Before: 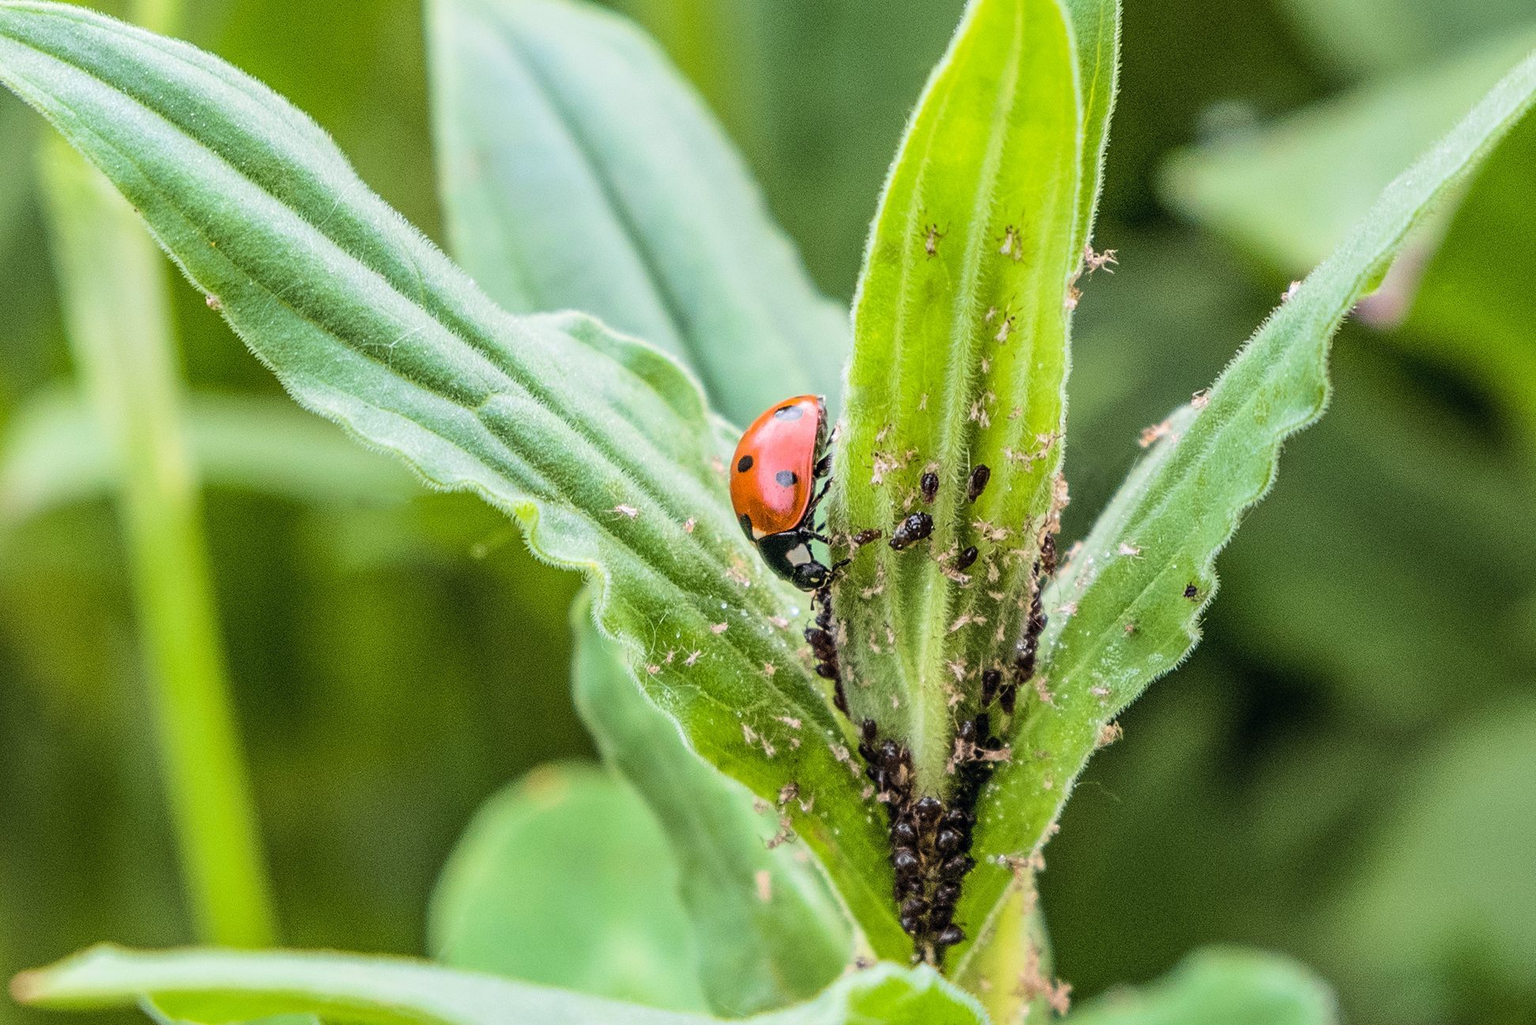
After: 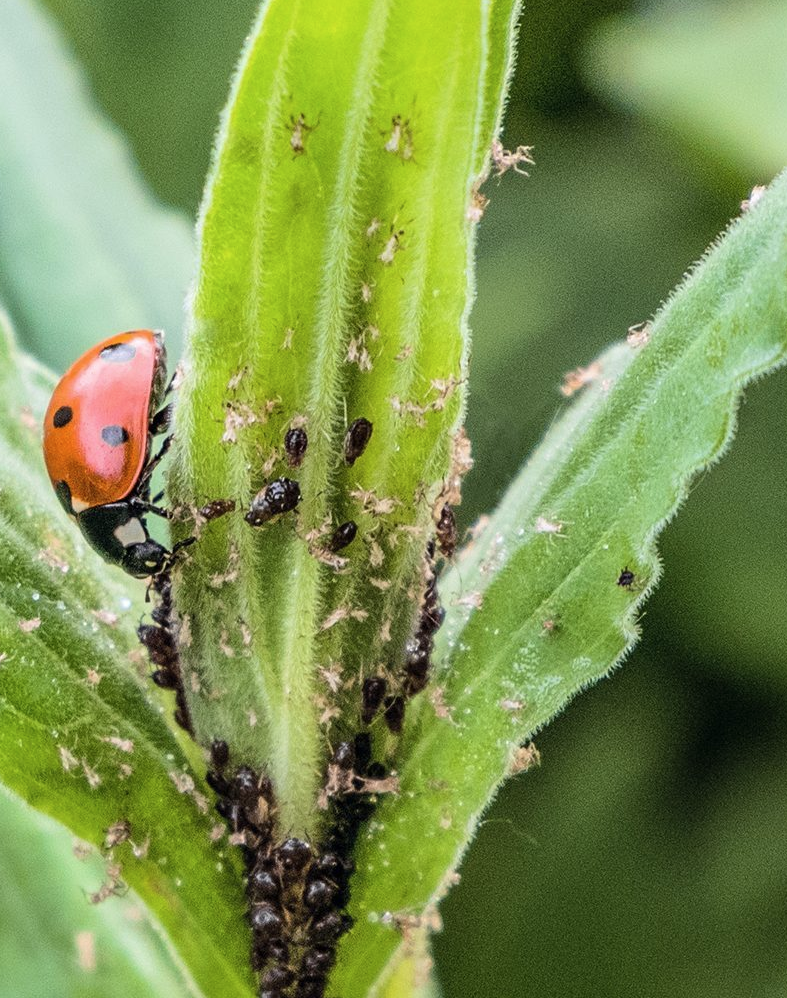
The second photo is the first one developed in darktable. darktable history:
contrast brightness saturation: saturation -0.063
crop: left 45.331%, top 13.181%, right 14.119%, bottom 9.817%
